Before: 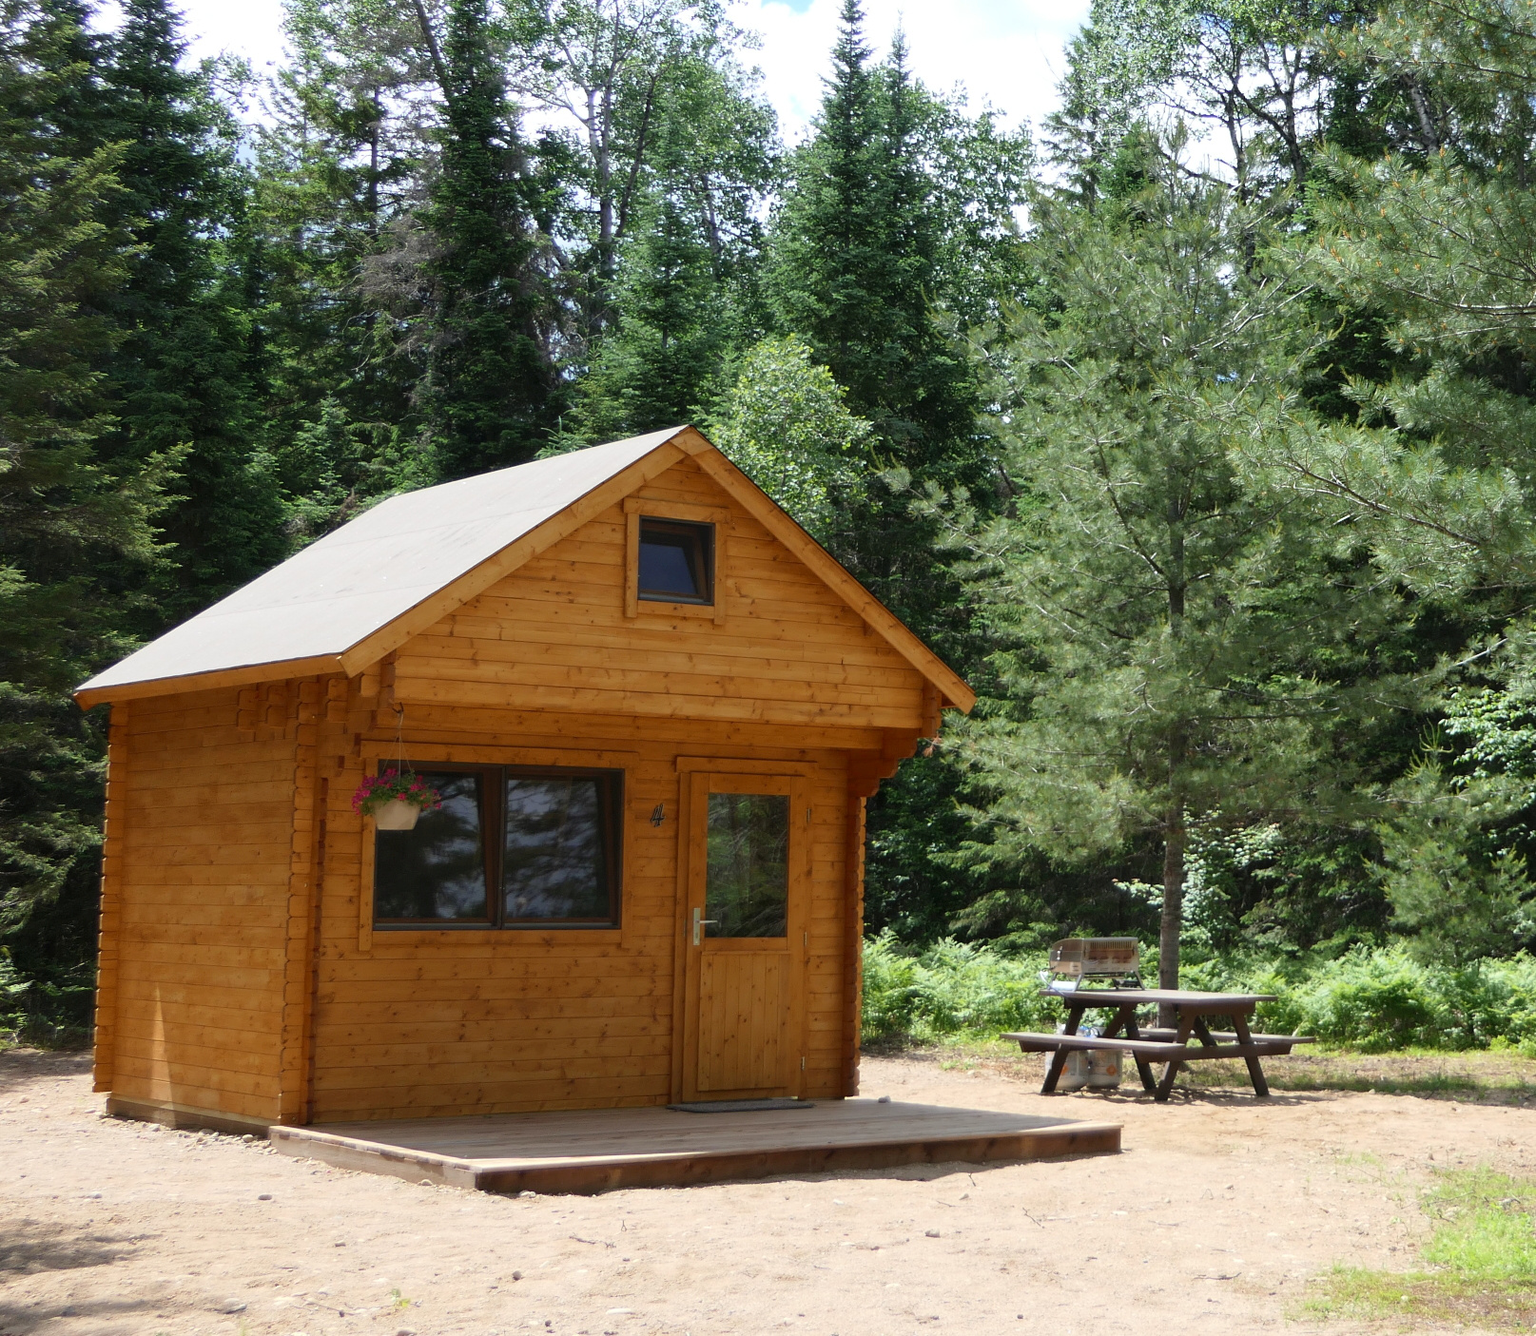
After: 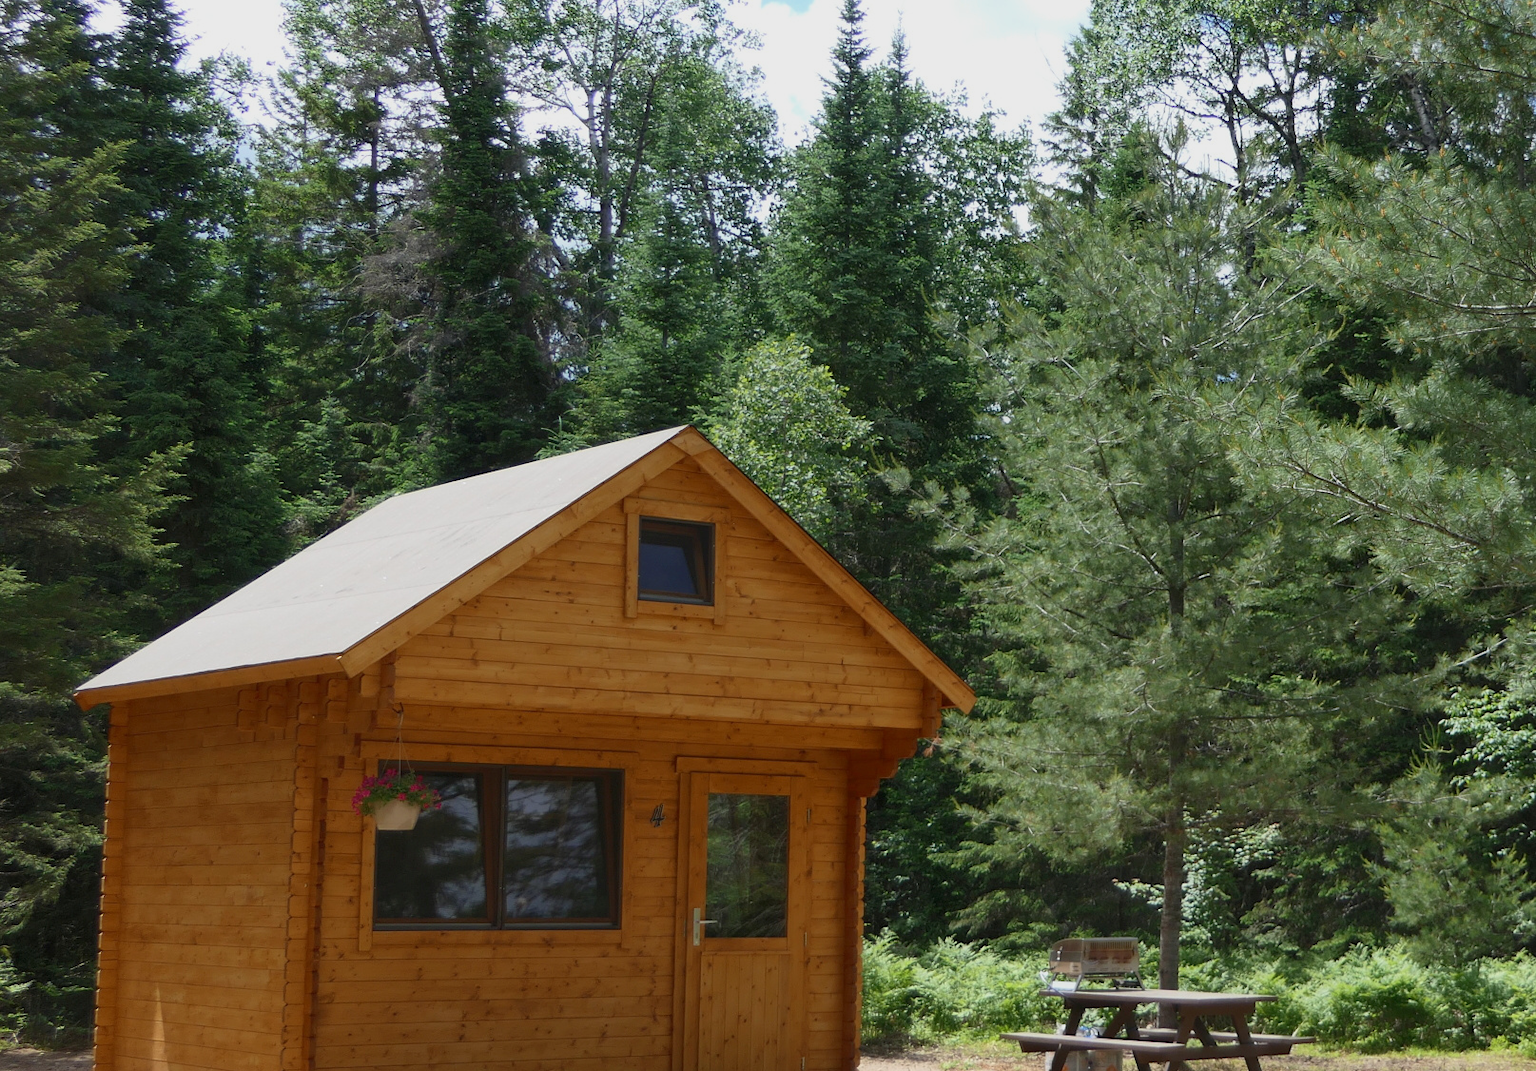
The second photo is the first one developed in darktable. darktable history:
crop: bottom 19.725%
tone equalizer: -8 EV 0.263 EV, -7 EV 0.377 EV, -6 EV 0.438 EV, -5 EV 0.262 EV, -3 EV -0.273 EV, -2 EV -0.43 EV, -1 EV -0.413 EV, +0 EV -0.28 EV
exposure: compensate highlight preservation false
